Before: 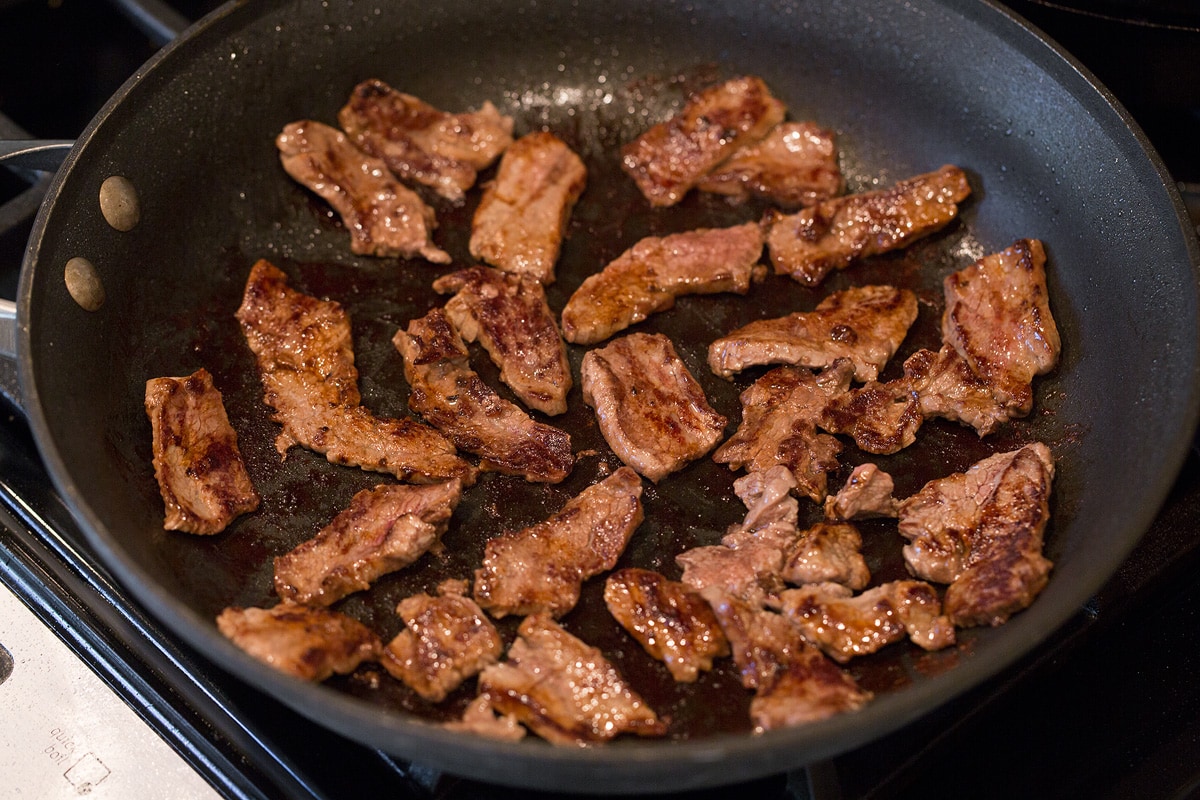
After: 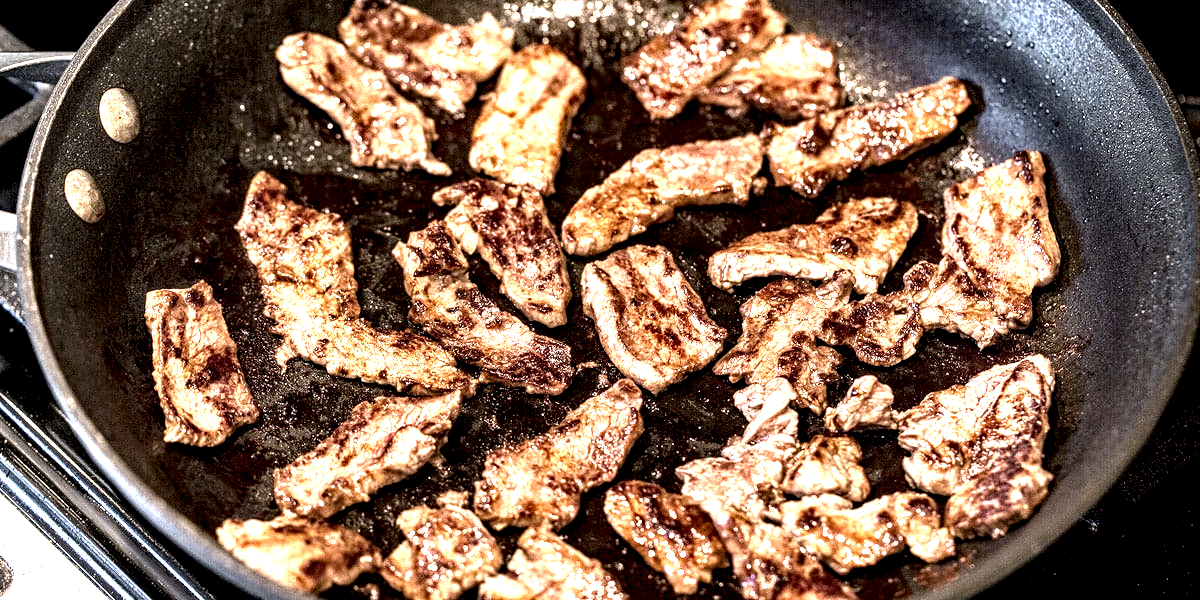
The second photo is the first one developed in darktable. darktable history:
local contrast: highlights 113%, shadows 42%, detail 292%
contrast brightness saturation: saturation -0.069
haze removal: strength 0.296, distance 0.243, adaptive false
crop: top 11.027%, bottom 13.929%
color zones: curves: ch1 [(0, 0.469) (0.01, 0.469) (0.12, 0.446) (0.248, 0.469) (0.5, 0.5) (0.748, 0.5) (0.99, 0.469) (1, 0.469)]
exposure: black level correction 0, exposure 1.1 EV, compensate highlight preservation false
